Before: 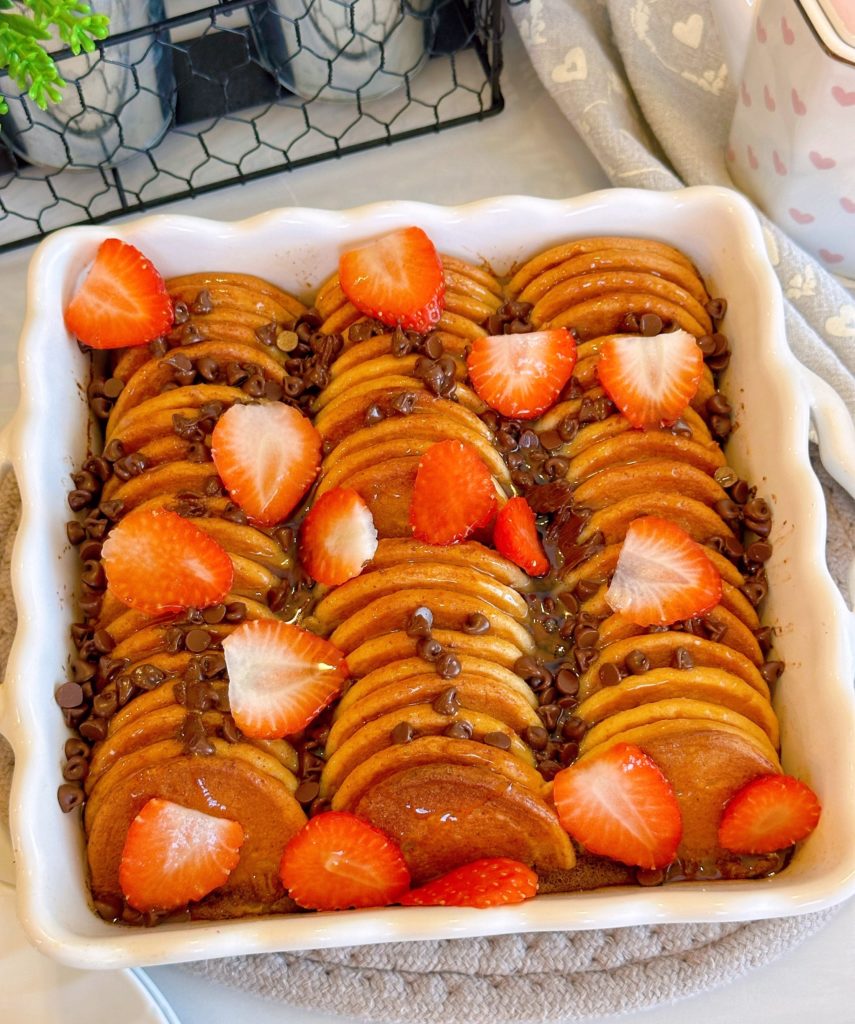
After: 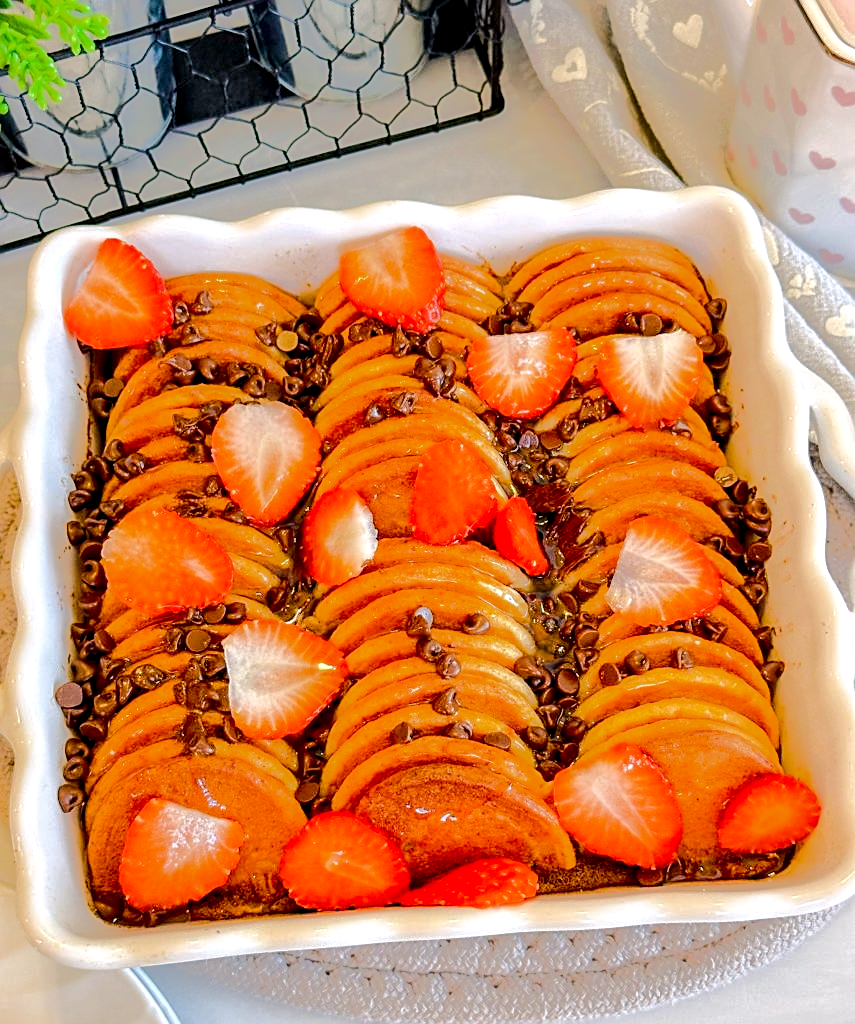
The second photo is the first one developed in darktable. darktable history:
exposure: black level correction 0.012, compensate highlight preservation false
tone equalizer: -8 EV -0.511 EV, -7 EV -0.285 EV, -6 EV -0.119 EV, -5 EV 0.404 EV, -4 EV 0.968 EV, -3 EV 0.819 EV, -2 EV -0.015 EV, -1 EV 0.137 EV, +0 EV -0.027 EV, edges refinement/feathering 500, mask exposure compensation -1.57 EV, preserve details no
sharpen: on, module defaults
local contrast: on, module defaults
